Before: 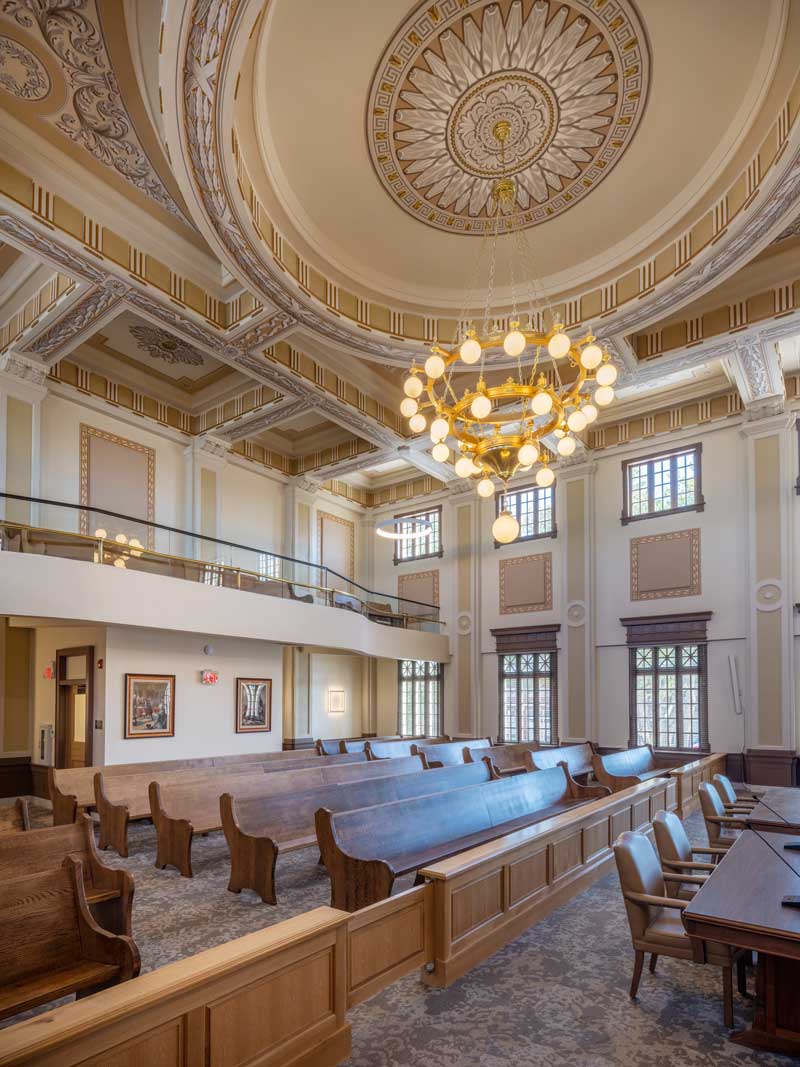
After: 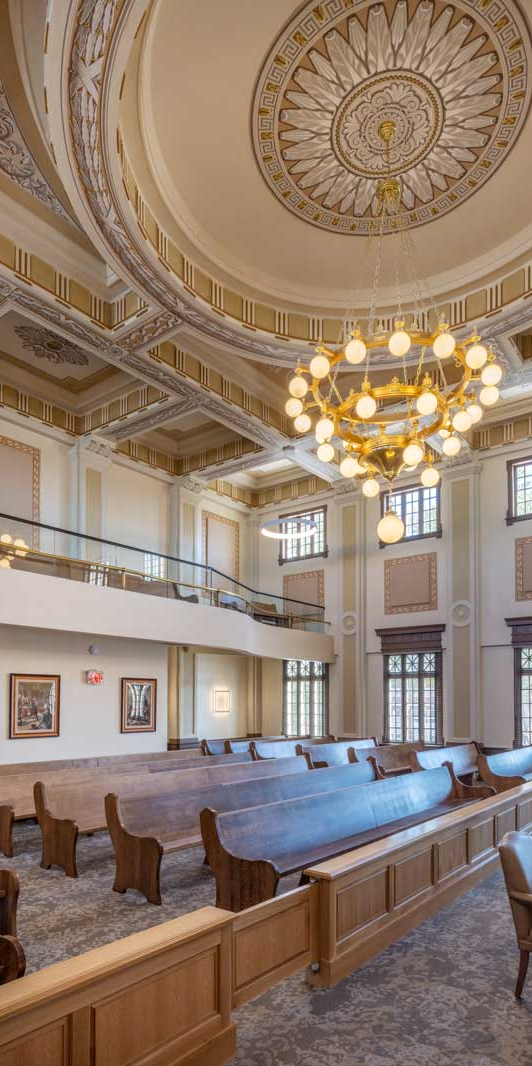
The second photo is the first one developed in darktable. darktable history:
contrast equalizer: y [[0.5, 0.5, 0.544, 0.569, 0.5, 0.5], [0.5 ×6], [0.5 ×6], [0 ×6], [0 ×6]], mix 0.319
crop and rotate: left 14.477%, right 18.908%
